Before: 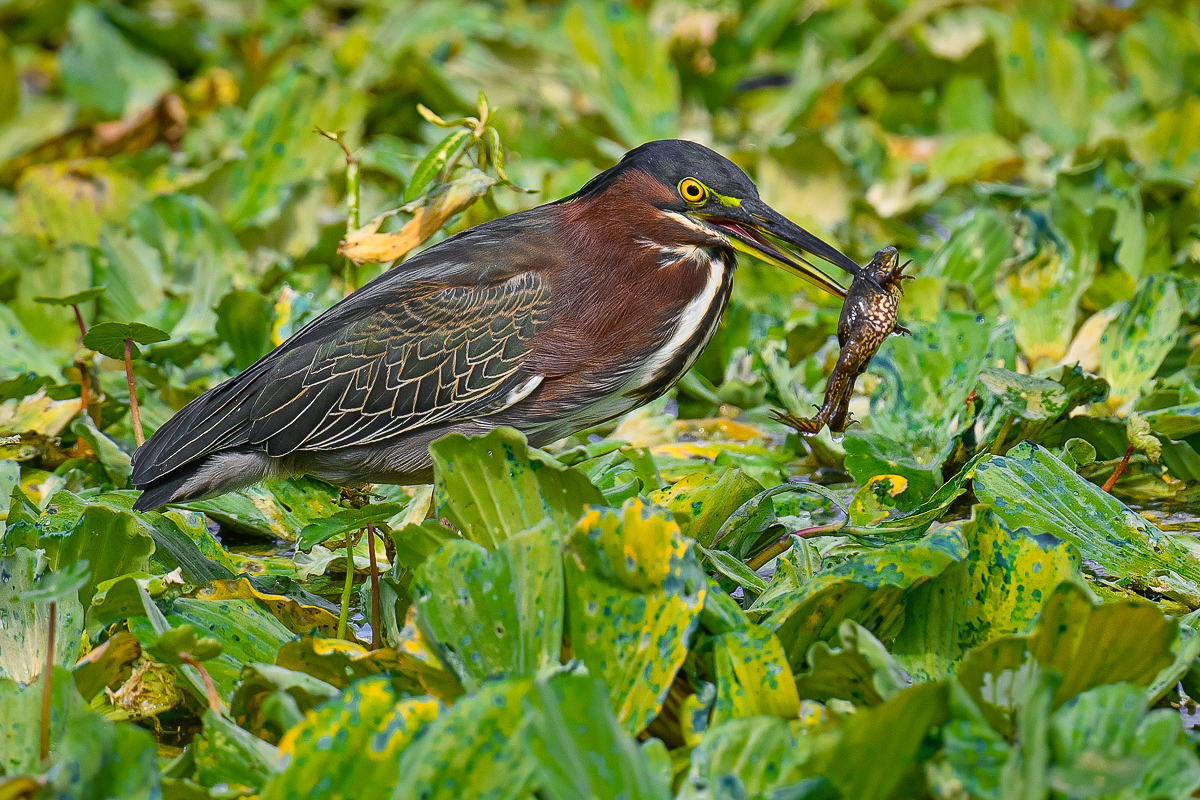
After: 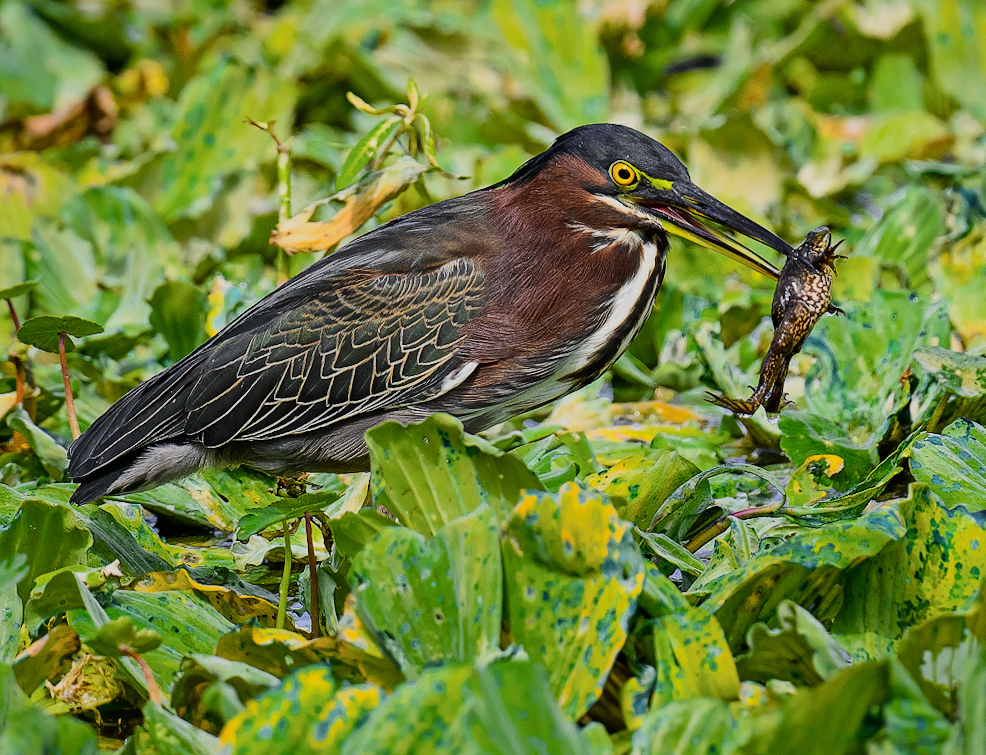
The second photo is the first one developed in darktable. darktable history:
filmic rgb: black relative exposure -7.5 EV, white relative exposure 5 EV, hardness 3.31, contrast 1.3, contrast in shadows safe
crop and rotate: angle 1°, left 4.281%, top 0.642%, right 11.383%, bottom 2.486%
